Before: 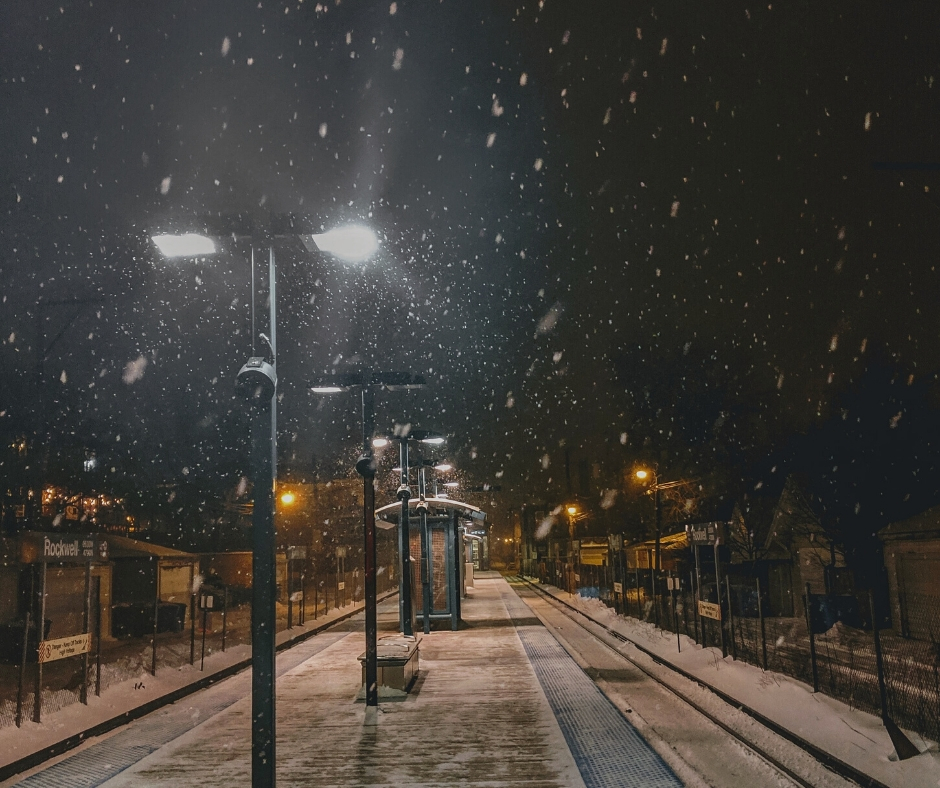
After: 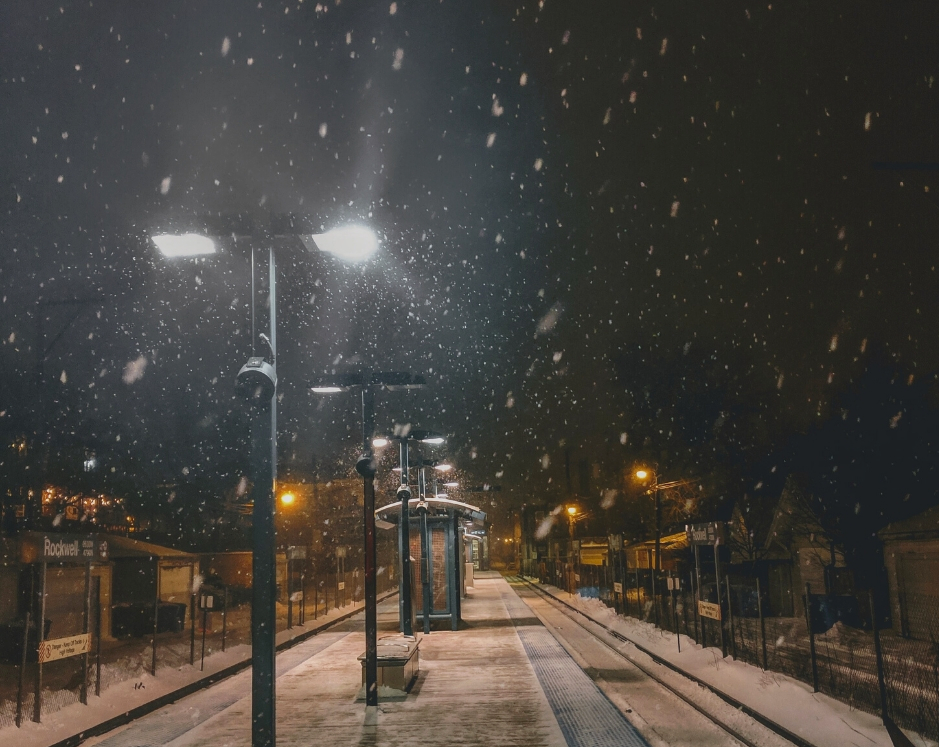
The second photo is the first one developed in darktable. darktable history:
crop and rotate: top 0%, bottom 5.097%
exposure: exposure 0.3 EV, compensate highlight preservation false
contrast equalizer: octaves 7, y [[0.502, 0.505, 0.512, 0.529, 0.564, 0.588], [0.5 ×6], [0.502, 0.505, 0.512, 0.529, 0.564, 0.588], [0, 0.001, 0.001, 0.004, 0.008, 0.011], [0, 0.001, 0.001, 0.004, 0.008, 0.011]], mix -1
